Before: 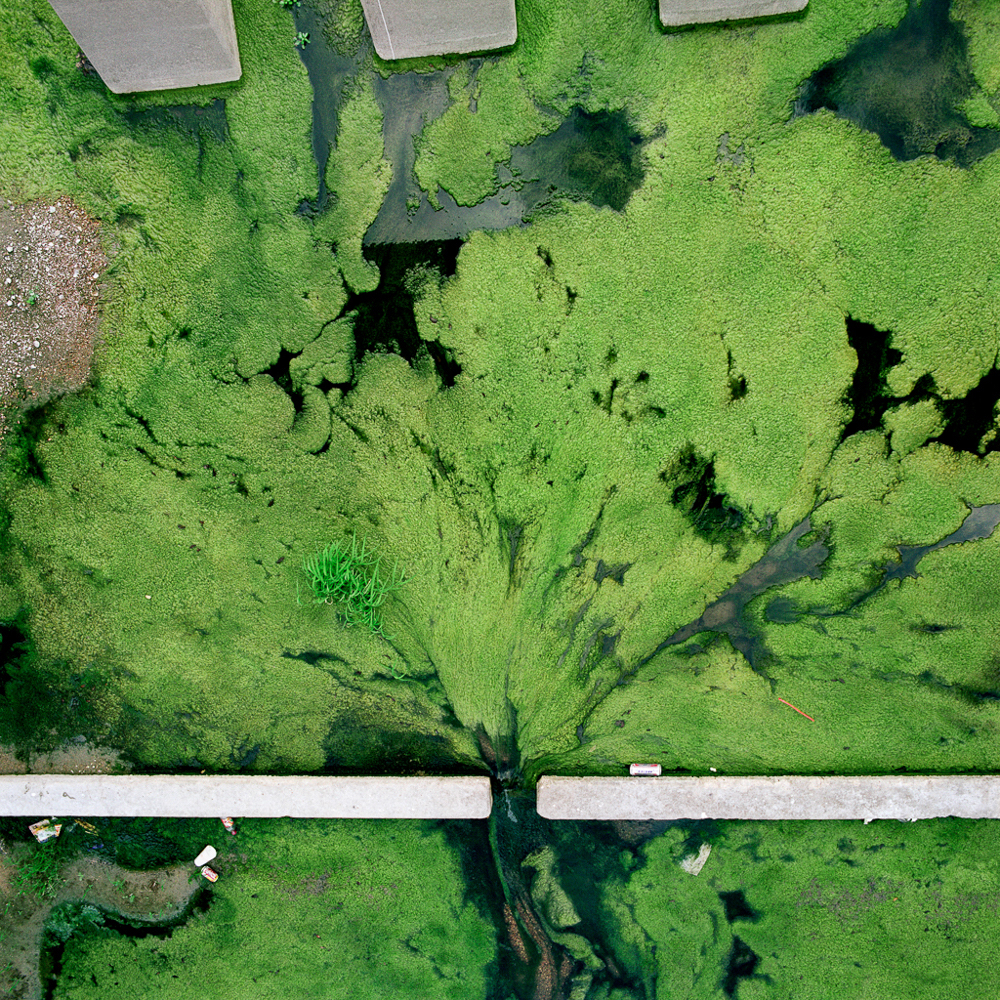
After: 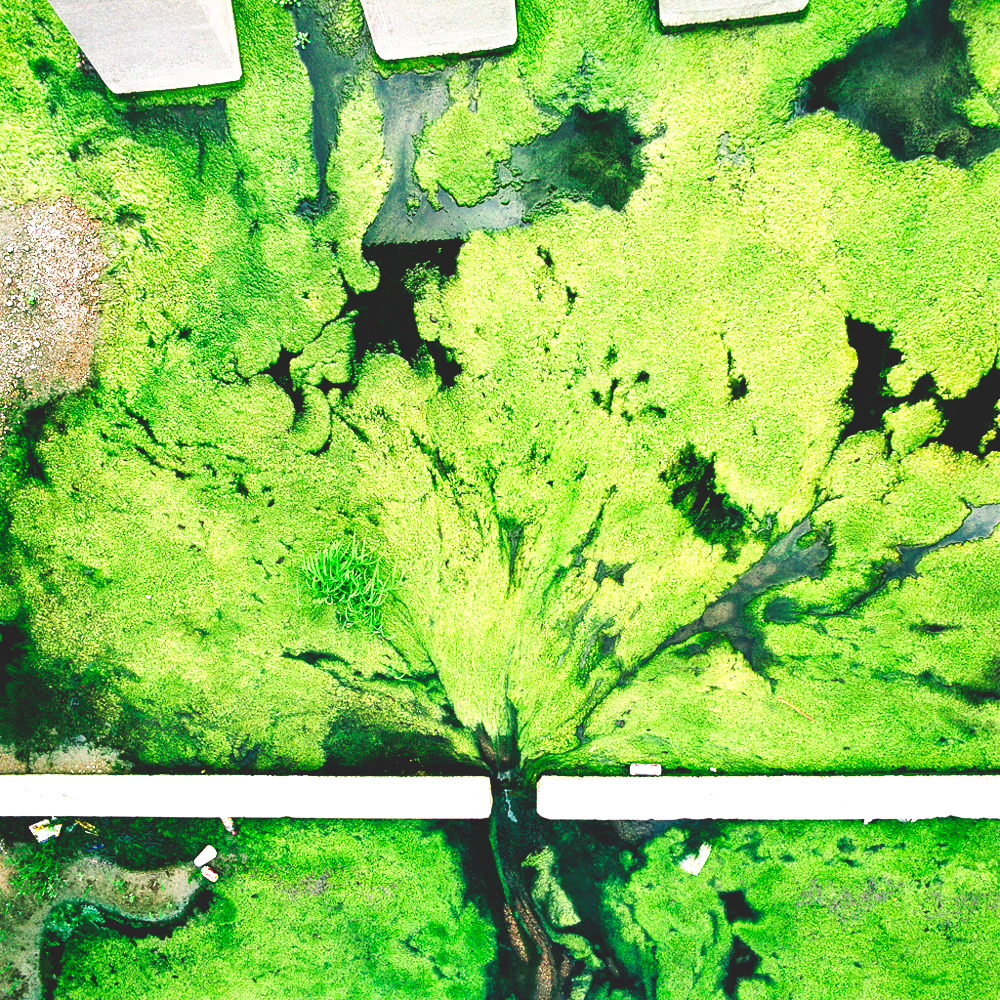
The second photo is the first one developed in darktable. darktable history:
tone curve: curves: ch0 [(0, 0) (0.003, 0.147) (0.011, 0.147) (0.025, 0.147) (0.044, 0.147) (0.069, 0.147) (0.1, 0.15) (0.136, 0.158) (0.177, 0.174) (0.224, 0.198) (0.277, 0.241) (0.335, 0.292) (0.399, 0.361) (0.468, 0.452) (0.543, 0.568) (0.623, 0.679) (0.709, 0.793) (0.801, 0.886) (0.898, 0.966) (1, 1)], preserve colors none
exposure: black level correction 0, exposure 1.106 EV, compensate highlight preservation false
